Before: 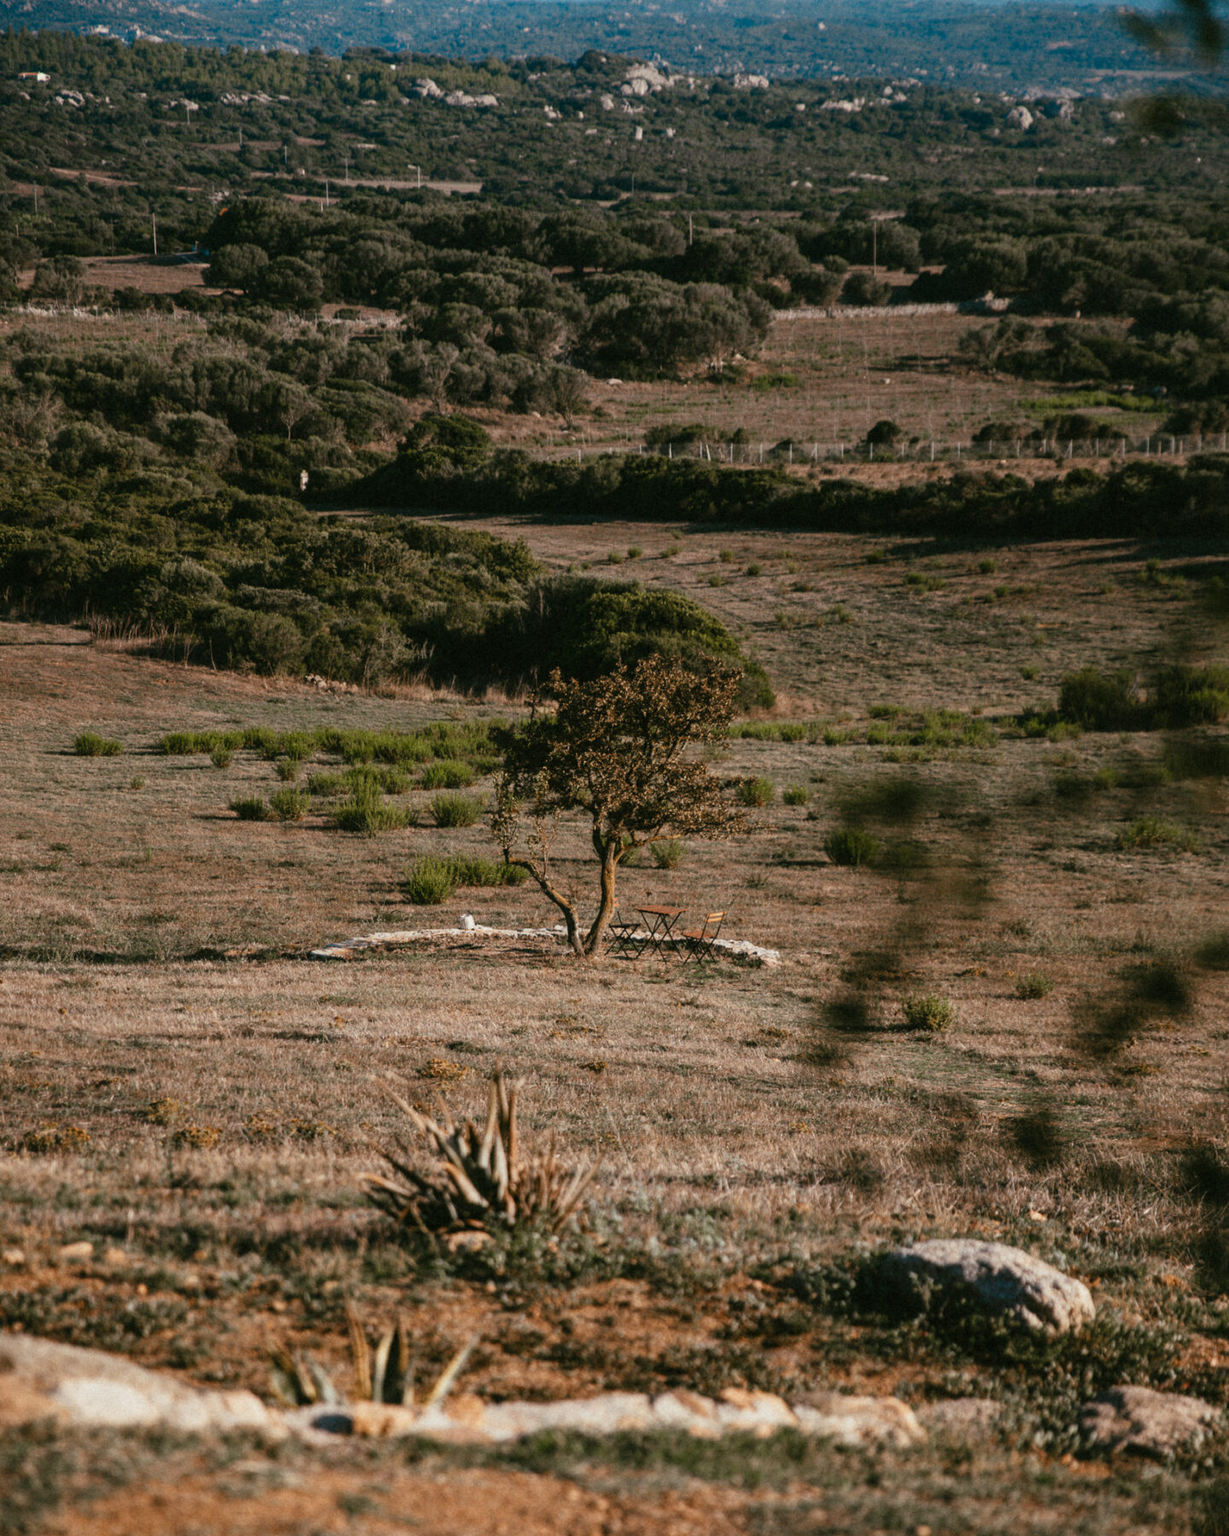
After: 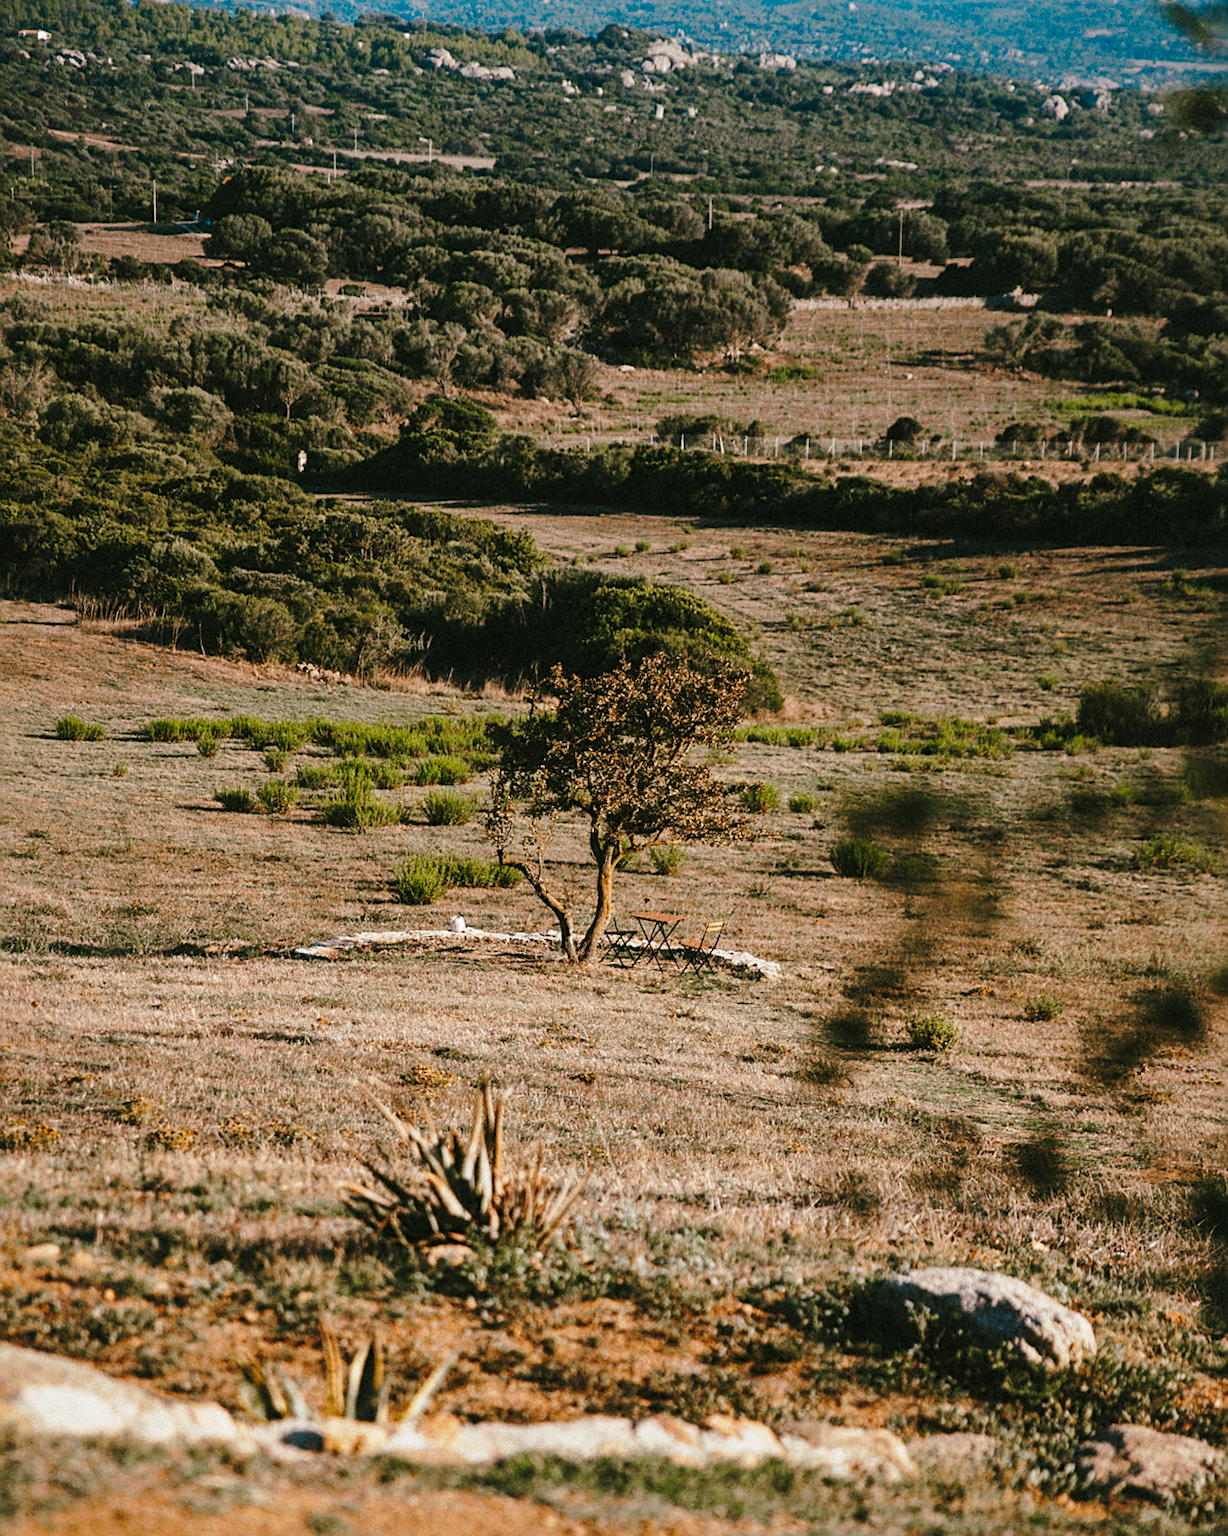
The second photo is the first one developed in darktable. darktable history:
shadows and highlights: shadows 40, highlights -60
sharpen: on, module defaults
base curve: curves: ch0 [(0, 0) (0.028, 0.03) (0.121, 0.232) (0.46, 0.748) (0.859, 0.968) (1, 1)], preserve colors none
crop and rotate: angle -1.69°
